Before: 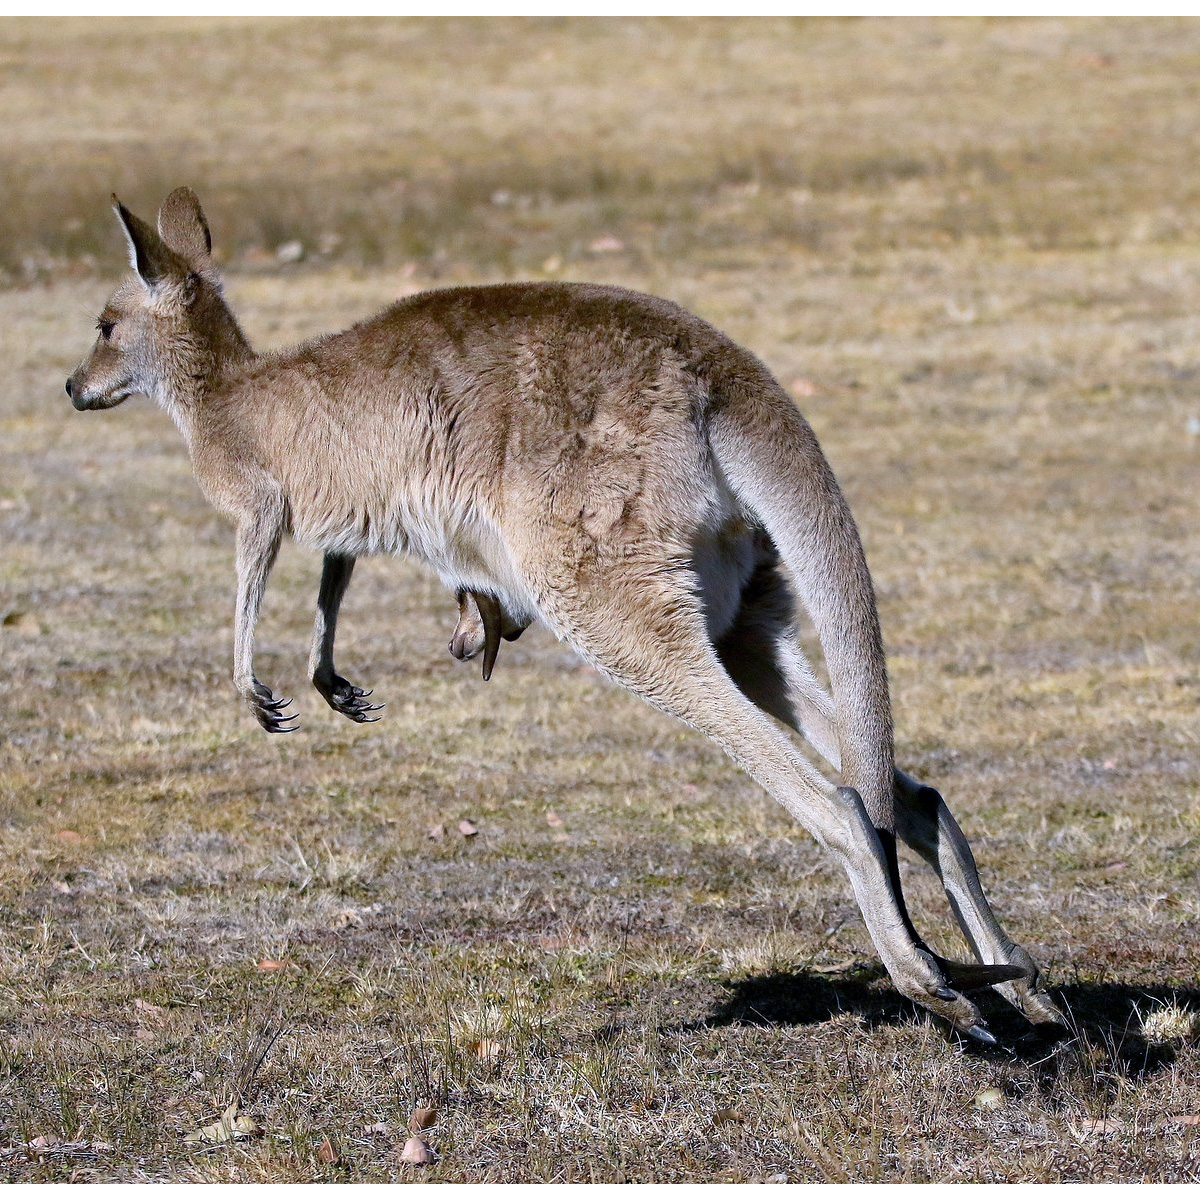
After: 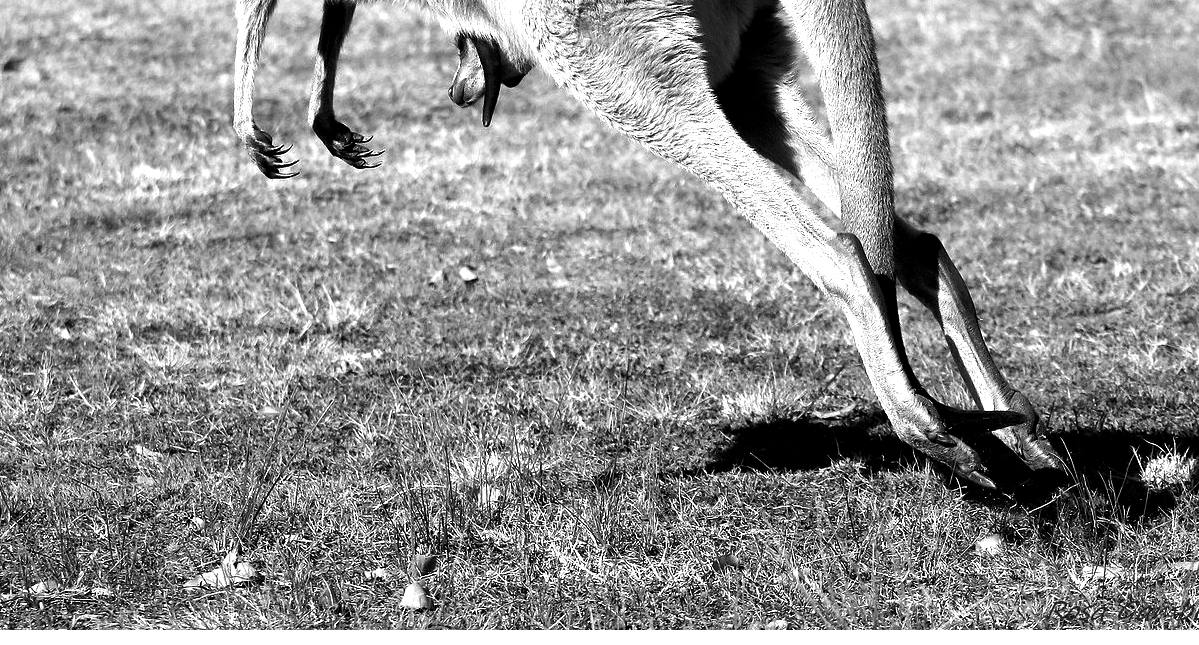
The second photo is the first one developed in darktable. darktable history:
levels: levels [0.044, 0.475, 0.791]
crop and rotate: top 46.237%
monochrome: a -4.13, b 5.16, size 1
rgb levels: preserve colors max RGB
